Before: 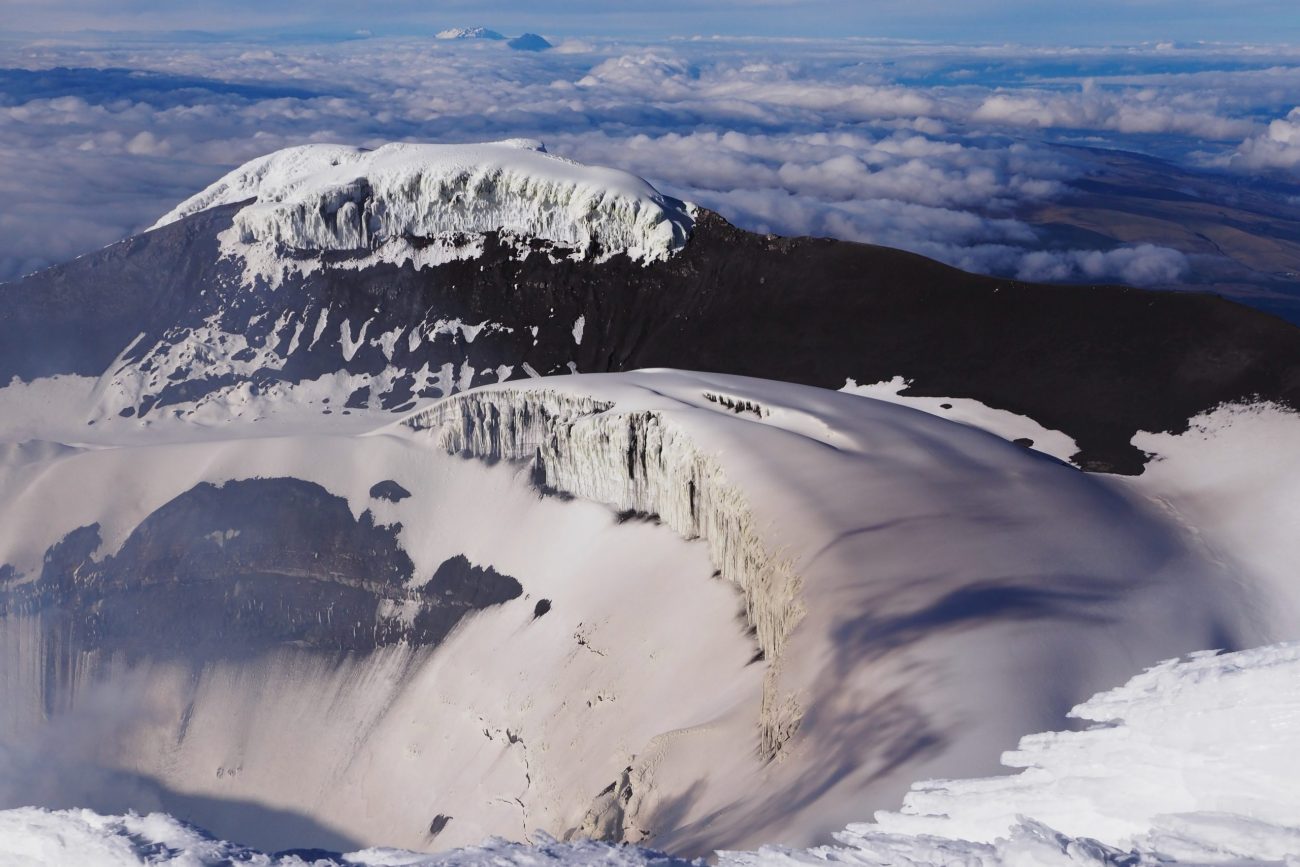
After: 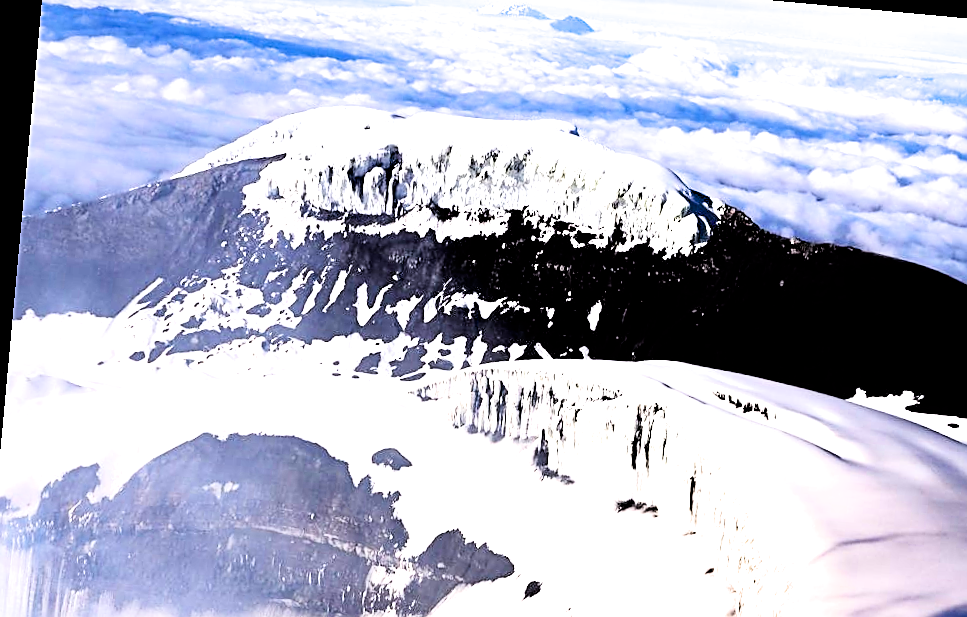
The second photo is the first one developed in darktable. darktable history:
filmic rgb: black relative exposure -3.75 EV, white relative exposure 2.38 EV, dynamic range scaling -49.54%, hardness 3.45, latitude 29.75%, contrast 1.8, iterations of high-quality reconstruction 0
sharpen: on, module defaults
crop and rotate: angle -5.28°, left 2.268%, top 6.771%, right 27.33%, bottom 30.398%
exposure: black level correction 0.015, exposure 1.763 EV, compensate highlight preservation false
